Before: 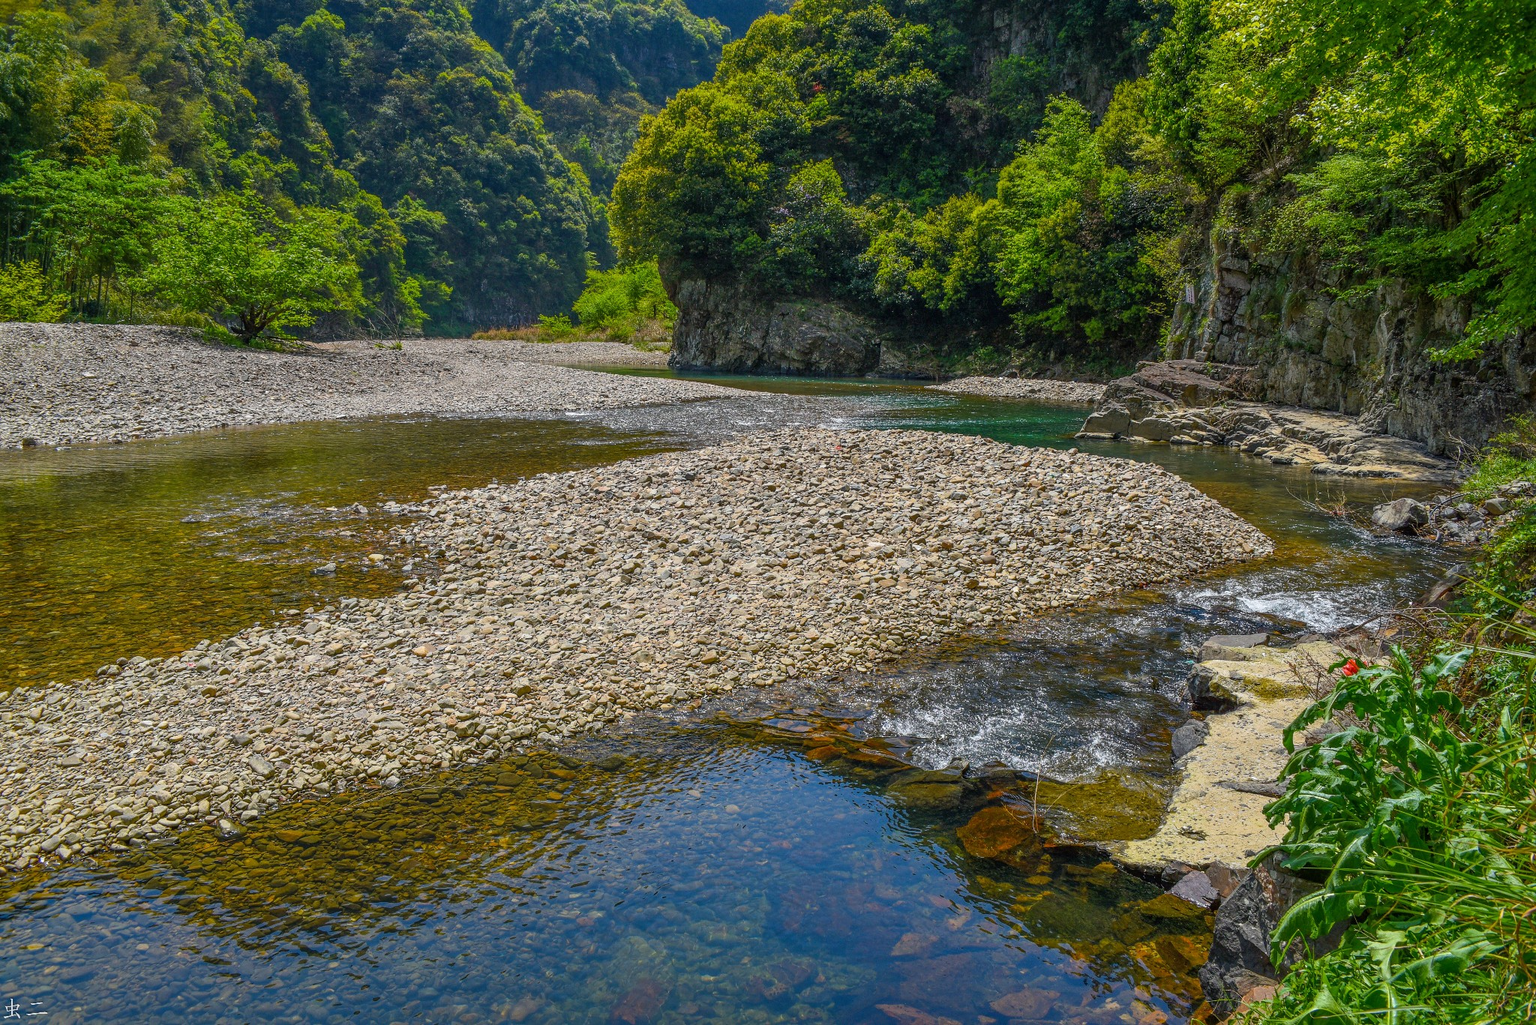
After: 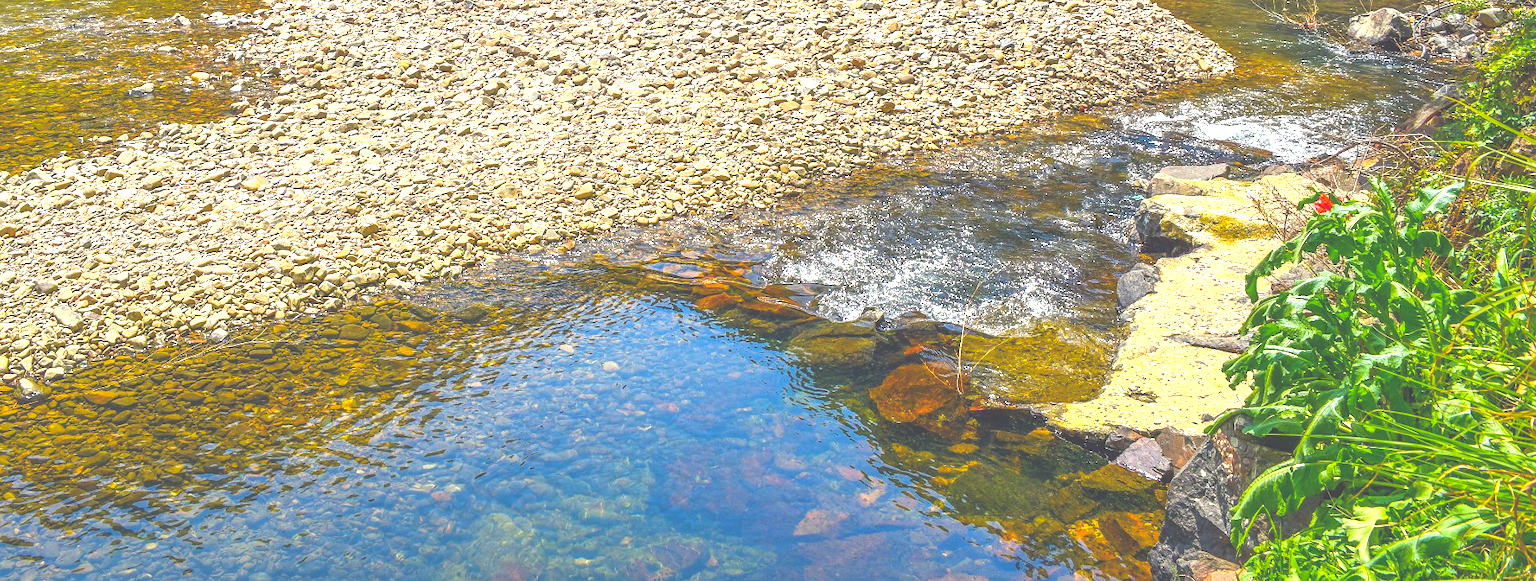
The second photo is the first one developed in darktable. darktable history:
color balance rgb: shadows lift › chroma 1.008%, shadows lift › hue 243.6°, power › chroma 0.3%, power › hue 24.59°, highlights gain › chroma 2.995%, highlights gain › hue 78.38°, global offset › chroma 0.129%, global offset › hue 254.1°, perceptual saturation grading › global saturation 14.994%, global vibrance 20%
crop and rotate: left 13.232%, top 47.927%, bottom 2.841%
exposure: black level correction -0.023, exposure 1.393 EV, compensate highlight preservation false
